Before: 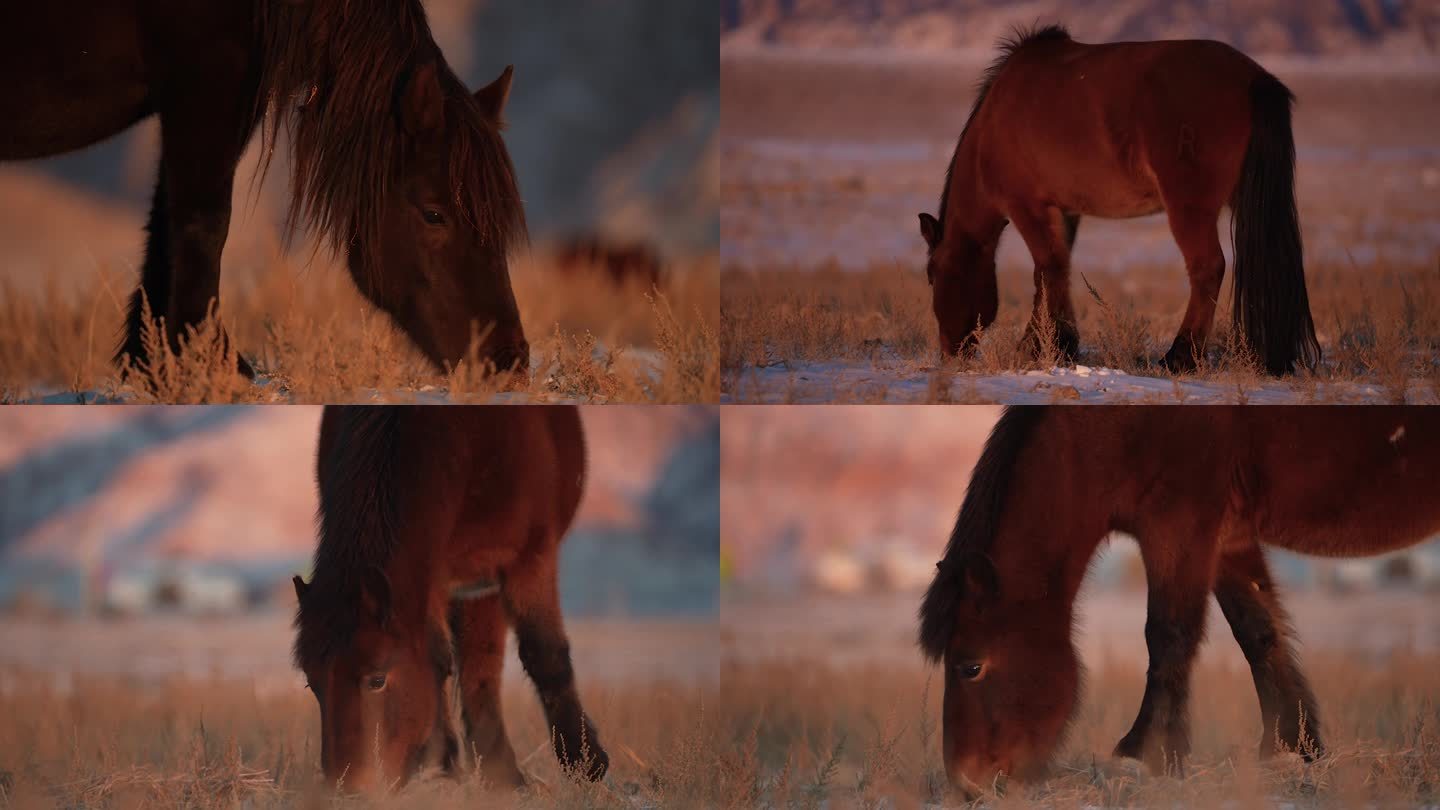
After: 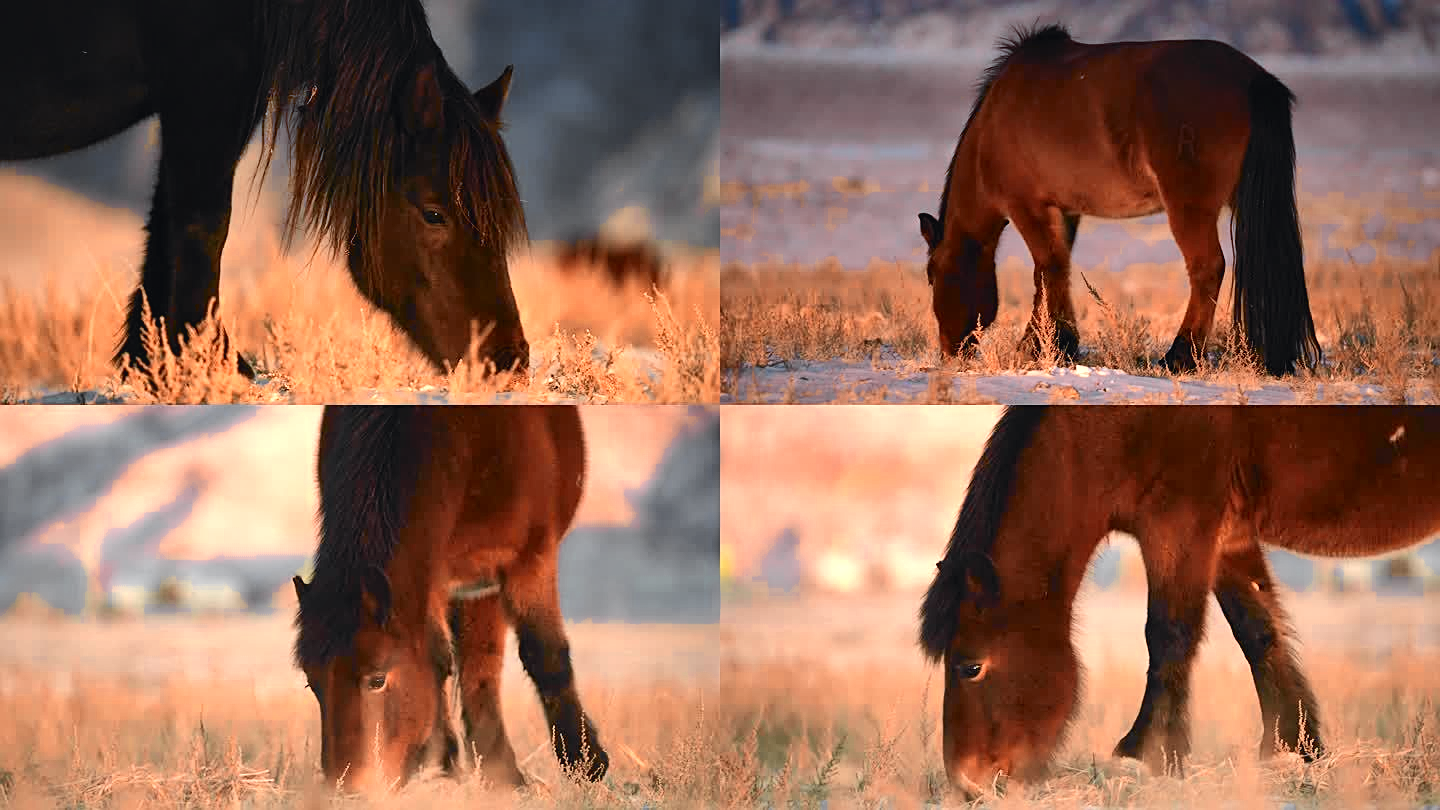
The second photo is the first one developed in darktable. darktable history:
exposure: black level correction 0.001, exposure 0.5 EV, compensate exposure bias true, compensate highlight preservation false
tone curve: curves: ch0 [(0, 0) (0.071, 0.047) (0.266, 0.26) (0.483, 0.554) (0.753, 0.811) (1, 0.983)]; ch1 [(0, 0) (0.346, 0.307) (0.408, 0.387) (0.463, 0.465) (0.482, 0.493) (0.502, 0.5) (0.517, 0.502) (0.55, 0.548) (0.597, 0.61) (0.651, 0.698) (1, 1)]; ch2 [(0, 0) (0.346, 0.34) (0.434, 0.46) (0.485, 0.494) (0.5, 0.494) (0.517, 0.506) (0.526, 0.545) (0.583, 0.61) (0.625, 0.659) (1, 1)], color space Lab, independent channels, preserve colors none
sharpen: on, module defaults
graduated density: density 2.02 EV, hardness 44%, rotation 0.374°, offset 8.21, hue 208.8°, saturation 97%
base curve: curves: ch0 [(0, 0) (0.283, 0.295) (1, 1)], preserve colors none
contrast brightness saturation: contrast -0.1, brightness 0.05, saturation 0.08
color zones: curves: ch0 [(0.018, 0.548) (0.197, 0.654) (0.425, 0.447) (0.605, 0.658) (0.732, 0.579)]; ch1 [(0.105, 0.531) (0.224, 0.531) (0.386, 0.39) (0.618, 0.456) (0.732, 0.456) (0.956, 0.421)]; ch2 [(0.039, 0.583) (0.215, 0.465) (0.399, 0.544) (0.465, 0.548) (0.614, 0.447) (0.724, 0.43) (0.882, 0.623) (0.956, 0.632)]
local contrast: mode bilateral grid, contrast 20, coarseness 50, detail 132%, midtone range 0.2
